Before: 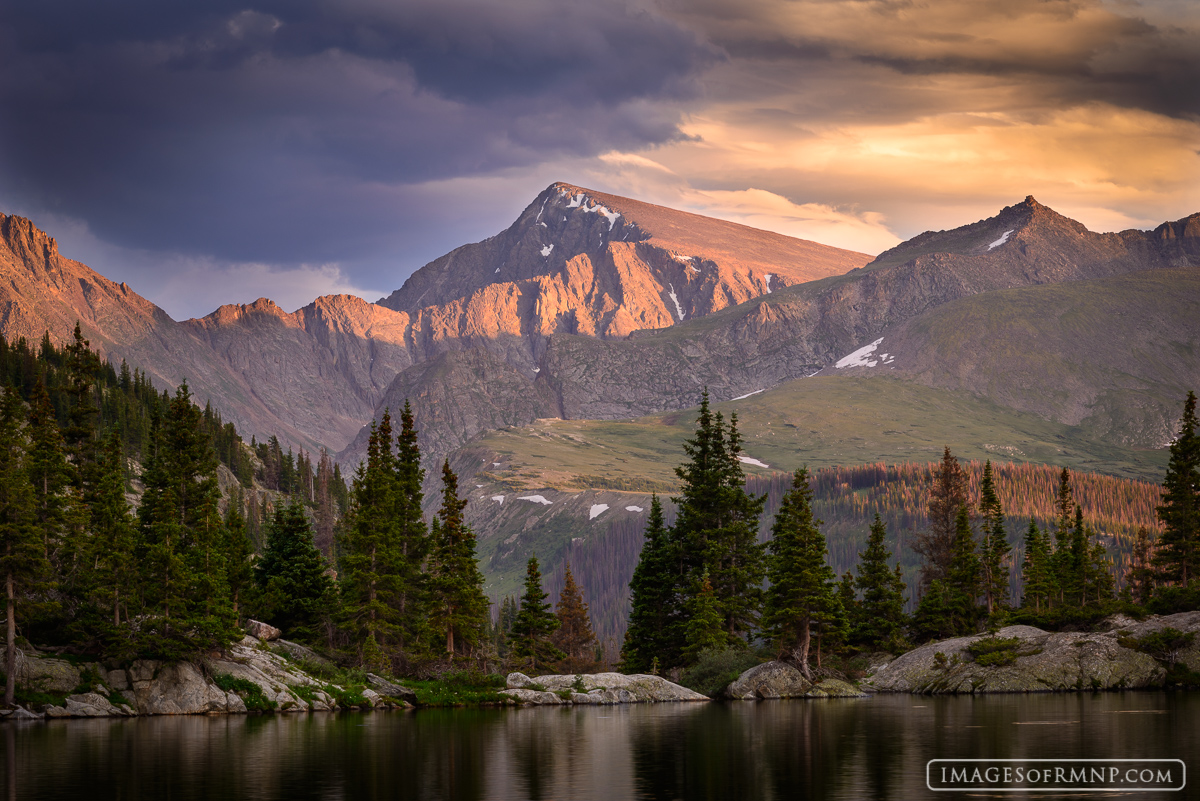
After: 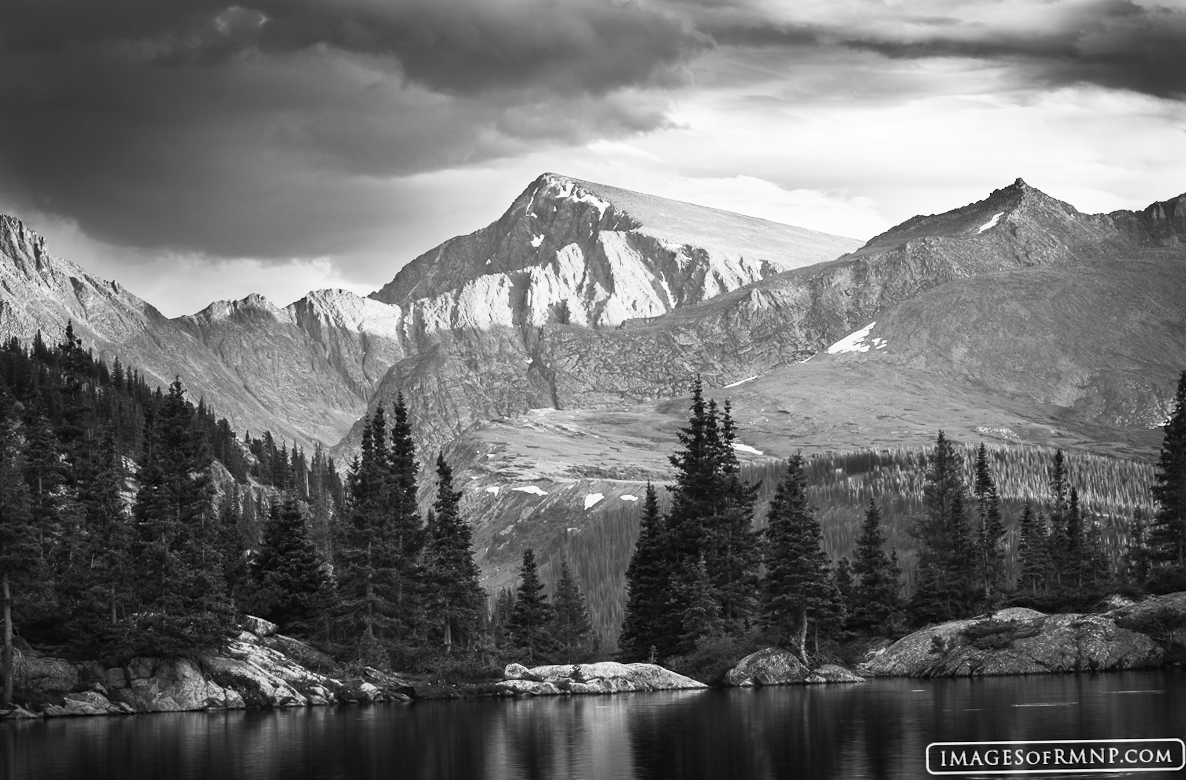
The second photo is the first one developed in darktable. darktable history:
contrast brightness saturation: contrast 0.53, brightness 0.47, saturation -1
rotate and perspective: rotation -1°, crop left 0.011, crop right 0.989, crop top 0.025, crop bottom 0.975
white balance: emerald 1
